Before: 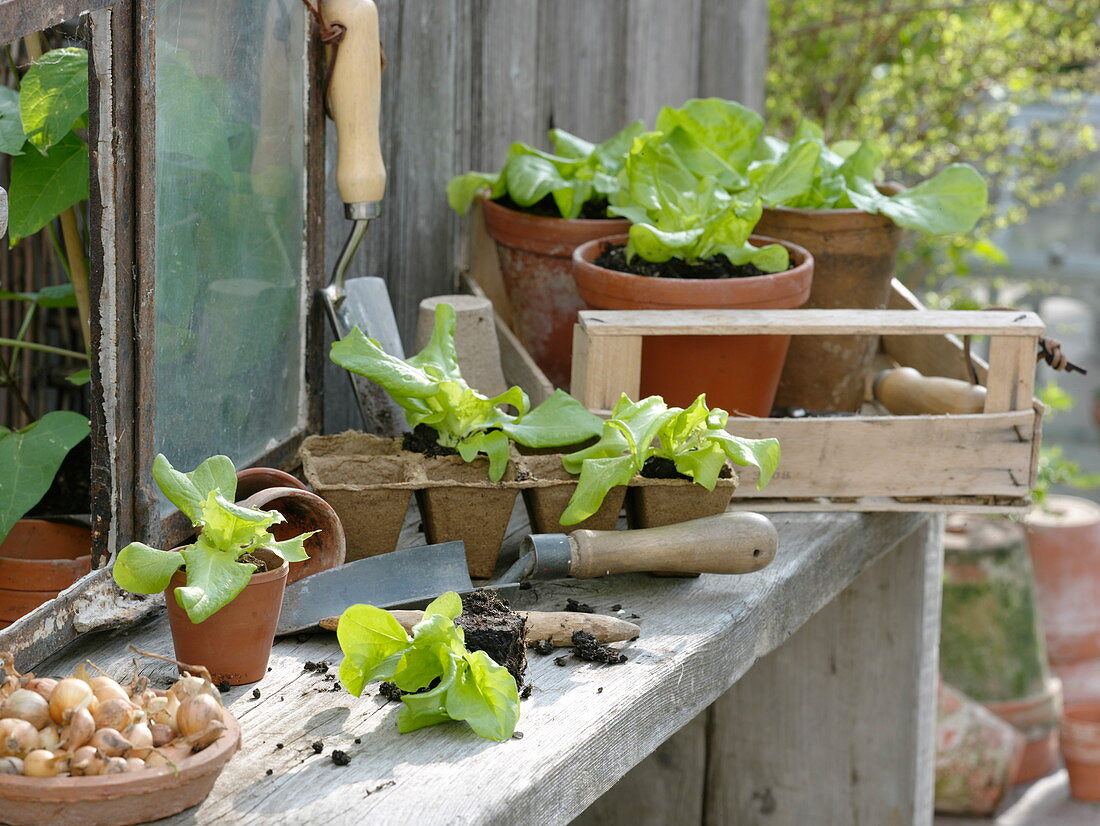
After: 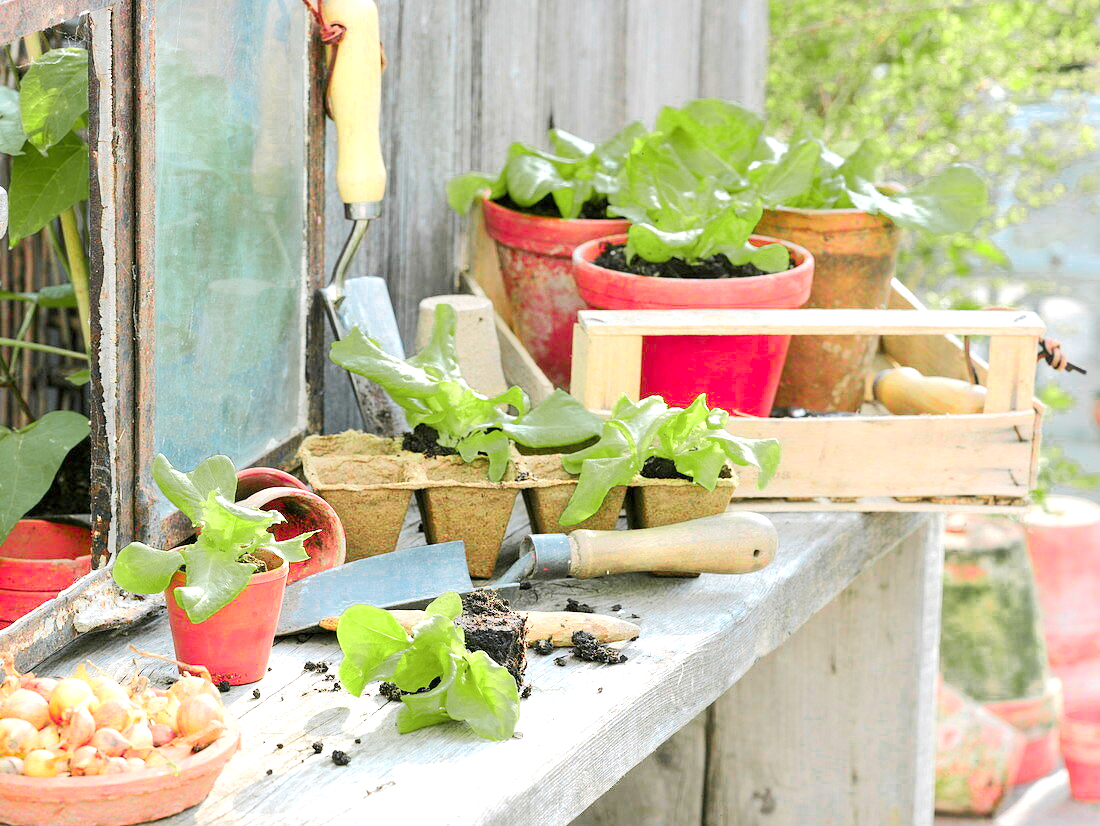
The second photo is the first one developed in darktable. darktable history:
tone equalizer: -8 EV 1.99 EV, -7 EV 2 EV, -6 EV 1.99 EV, -5 EV 2 EV, -4 EV 1.97 EV, -3 EV 1.47 EV, -2 EV 0.996 EV, -1 EV 0.512 EV, edges refinement/feathering 500, mask exposure compensation -1.57 EV, preserve details no
color zones: curves: ch0 [(0, 0.533) (0.126, 0.533) (0.234, 0.533) (0.368, 0.357) (0.5, 0.5) (0.625, 0.5) (0.74, 0.637) (0.875, 0.5)]; ch1 [(0.004, 0.708) (0.129, 0.662) (0.25, 0.5) (0.375, 0.331) (0.496, 0.396) (0.625, 0.649) (0.739, 0.26) (0.875, 0.5) (1, 0.478)]; ch2 [(0, 0.409) (0.132, 0.403) (0.236, 0.558) (0.379, 0.448) (0.5, 0.5) (0.625, 0.5) (0.691, 0.39) (0.875, 0.5)]
exposure: black level correction 0.001, compensate highlight preservation false
